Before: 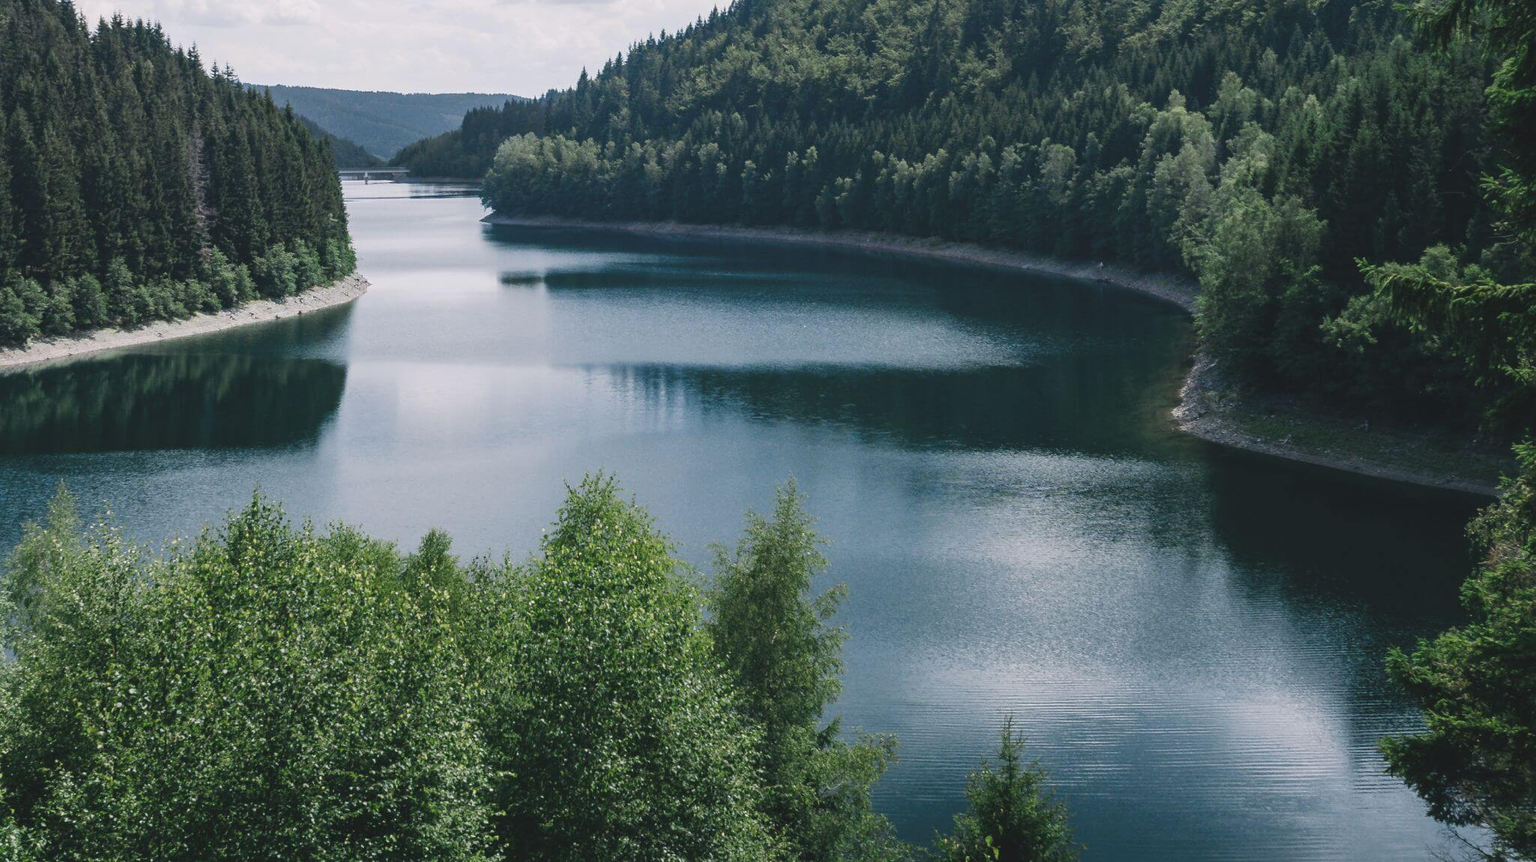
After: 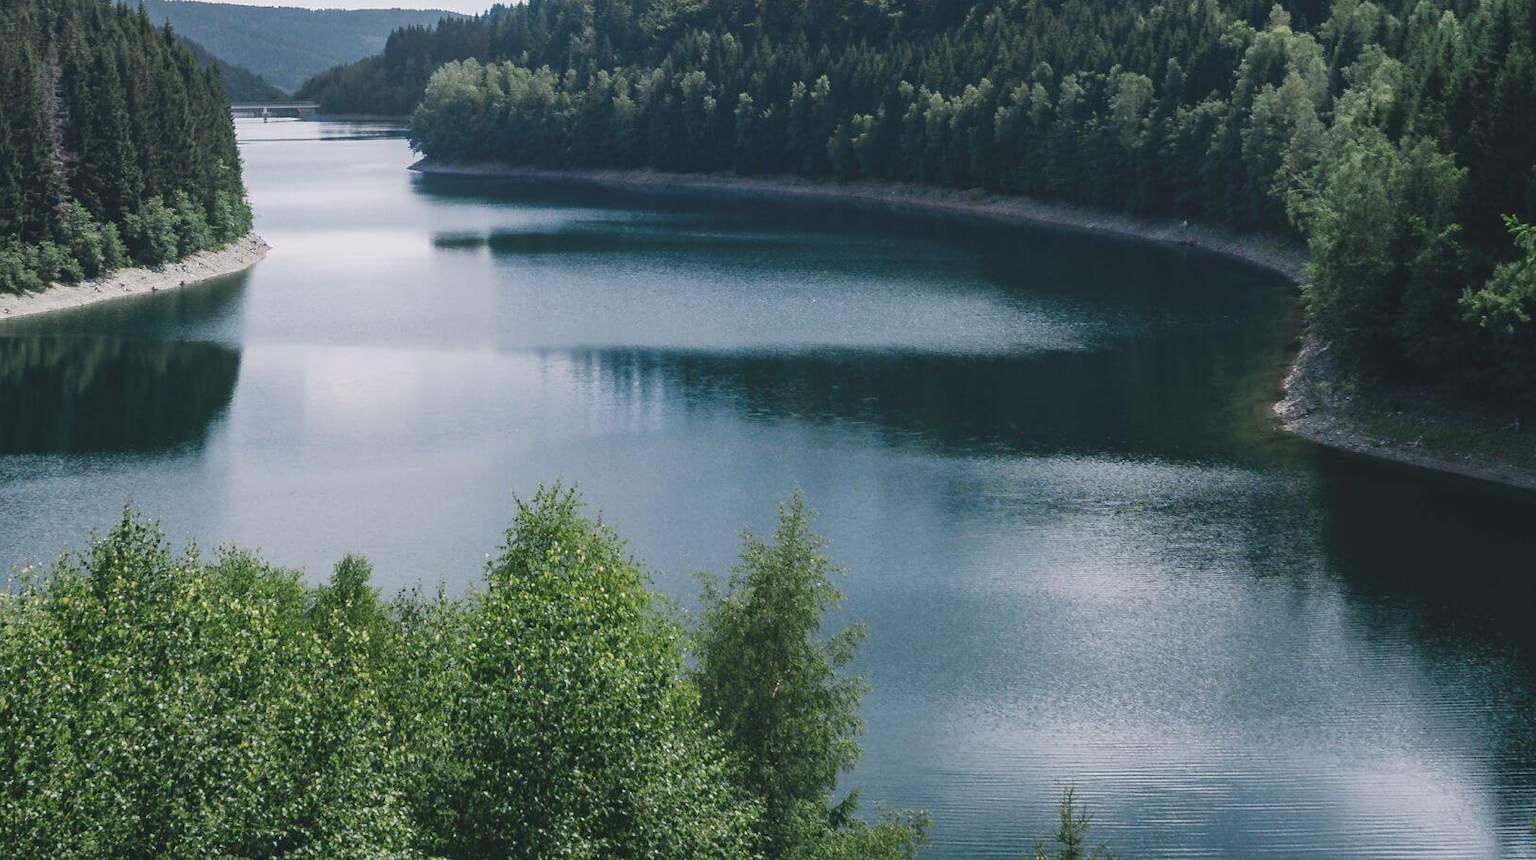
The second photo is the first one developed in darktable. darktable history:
bloom: size 16%, threshold 98%, strength 20%
crop and rotate: left 10.071%, top 10.071%, right 10.02%, bottom 10.02%
